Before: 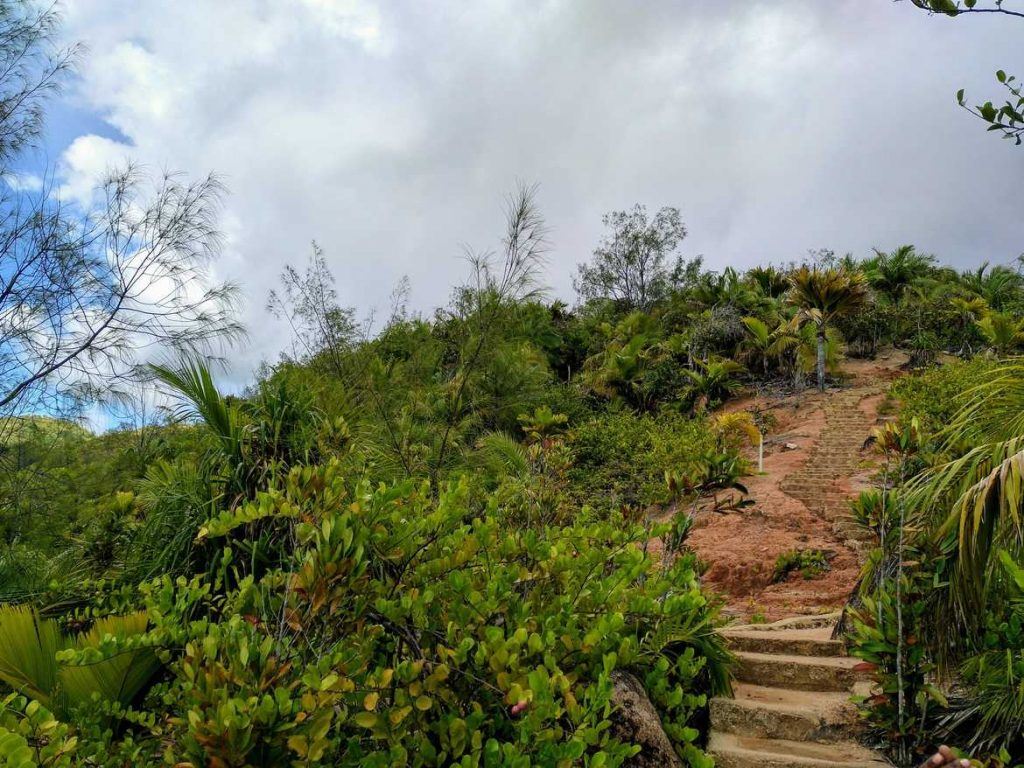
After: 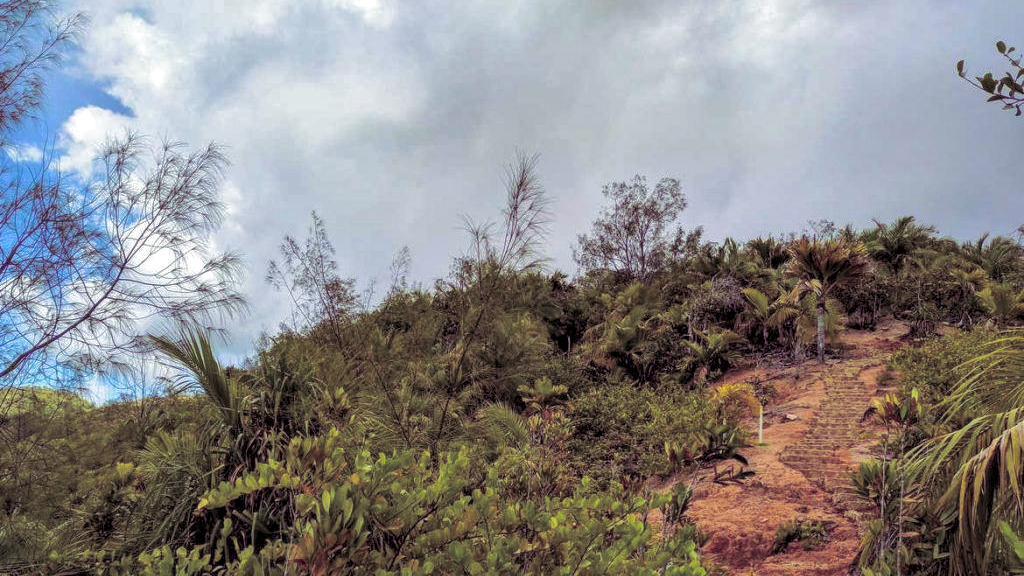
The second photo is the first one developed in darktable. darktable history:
crop: top 3.857%, bottom 21.132%
shadows and highlights: on, module defaults
contrast brightness saturation: contrast 0.03, brightness 0.06, saturation 0.13
split-toning: shadows › hue 316.8°, shadows › saturation 0.47, highlights › hue 201.6°, highlights › saturation 0, balance -41.97, compress 28.01%
local contrast: detail 130%
